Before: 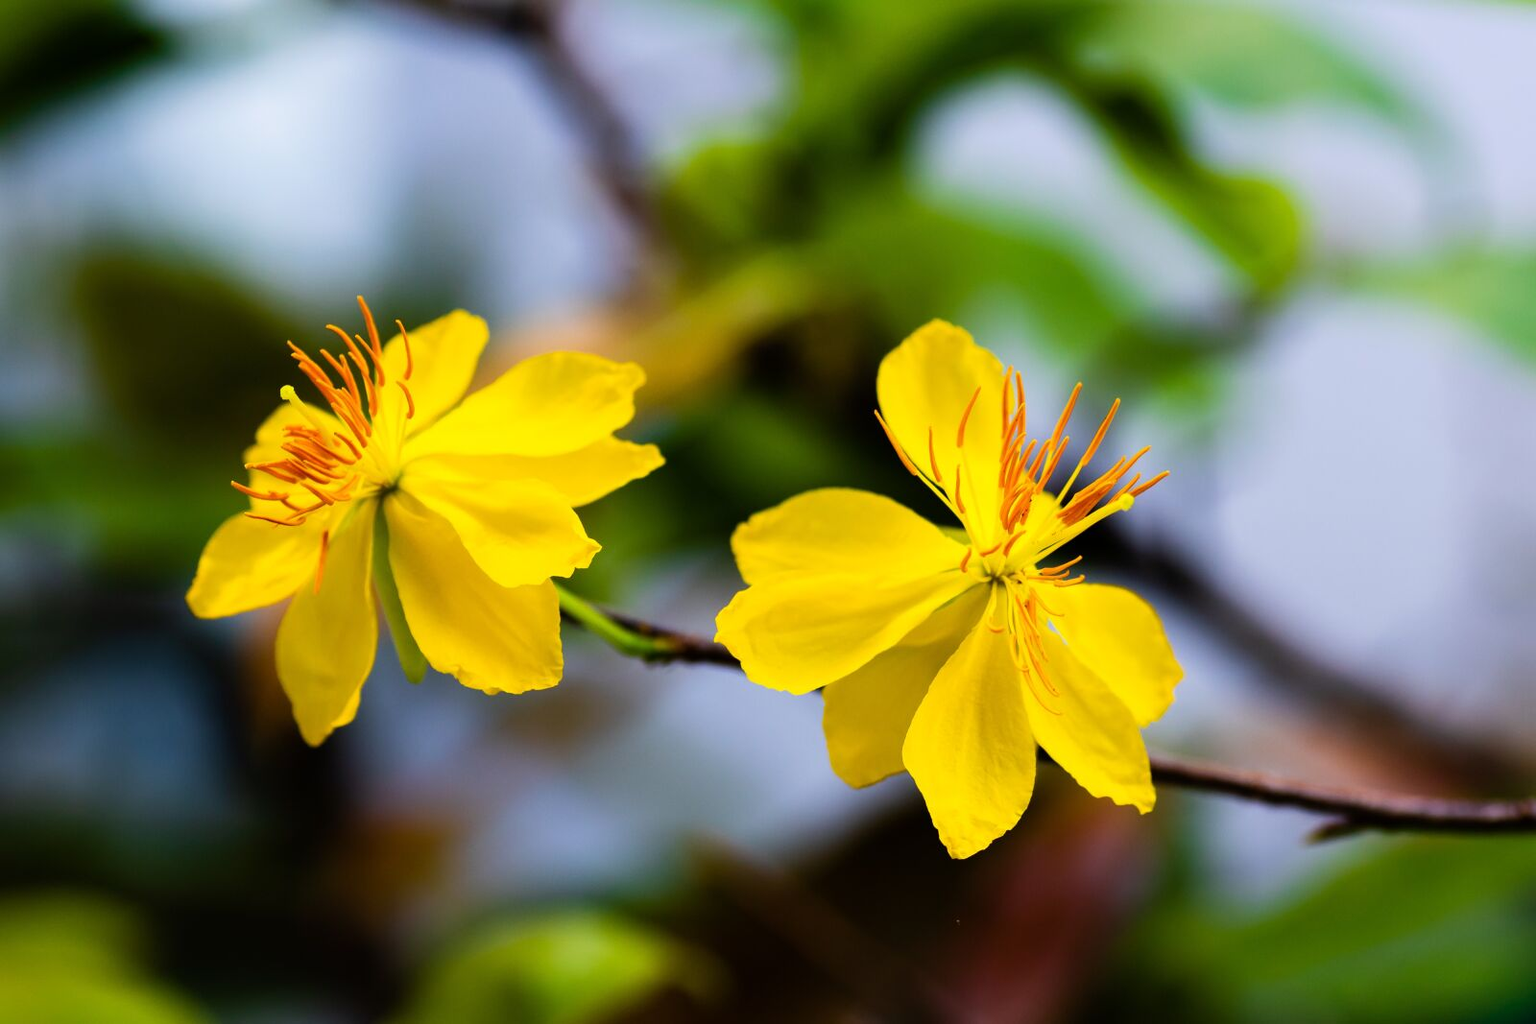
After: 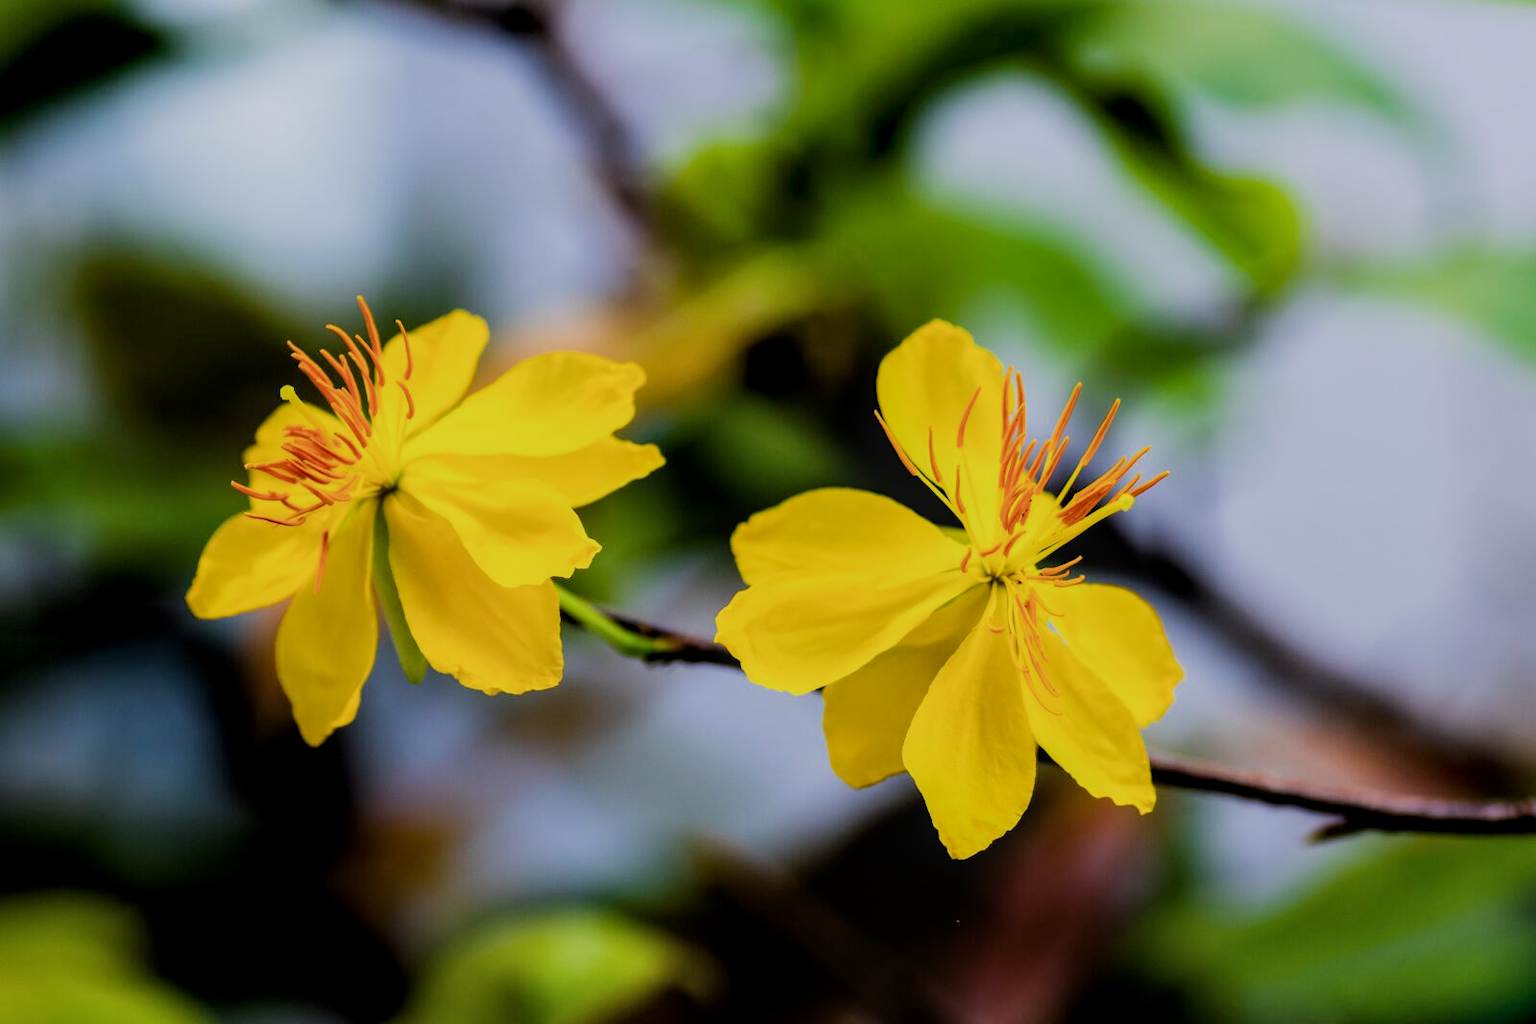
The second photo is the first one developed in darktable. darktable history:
filmic rgb: black relative exposure -7.65 EV, white relative exposure 4.56 EV, hardness 3.61
local contrast: on, module defaults
tone equalizer: on, module defaults
